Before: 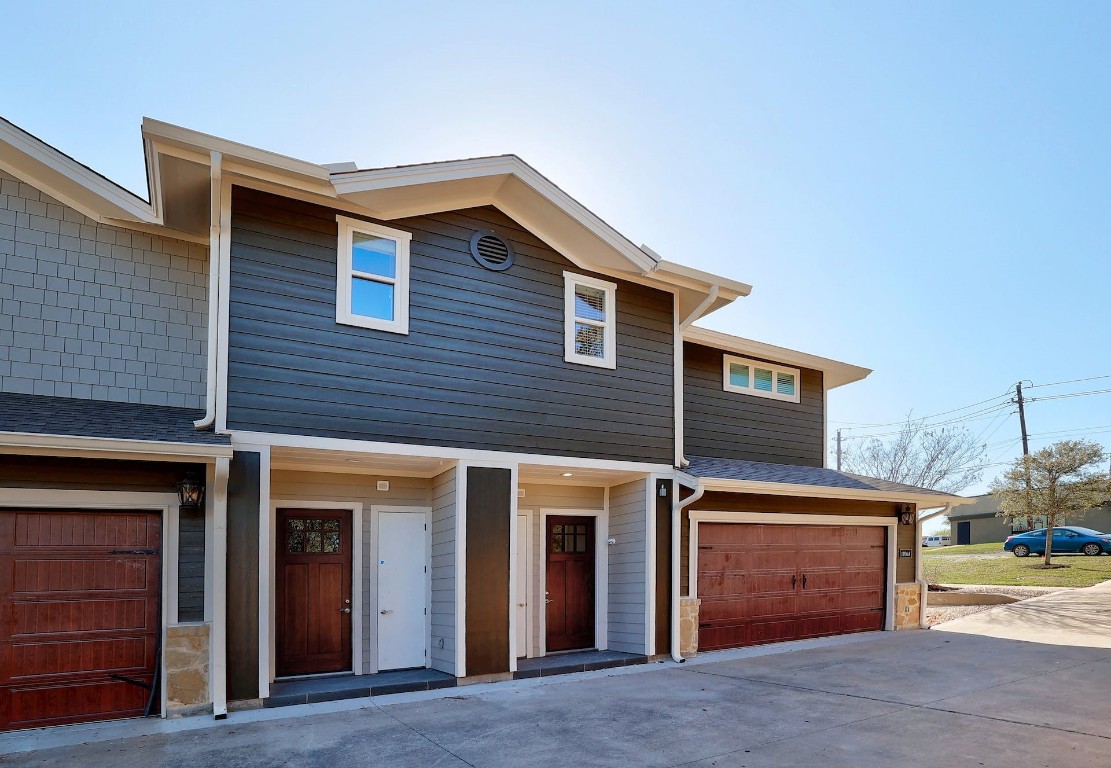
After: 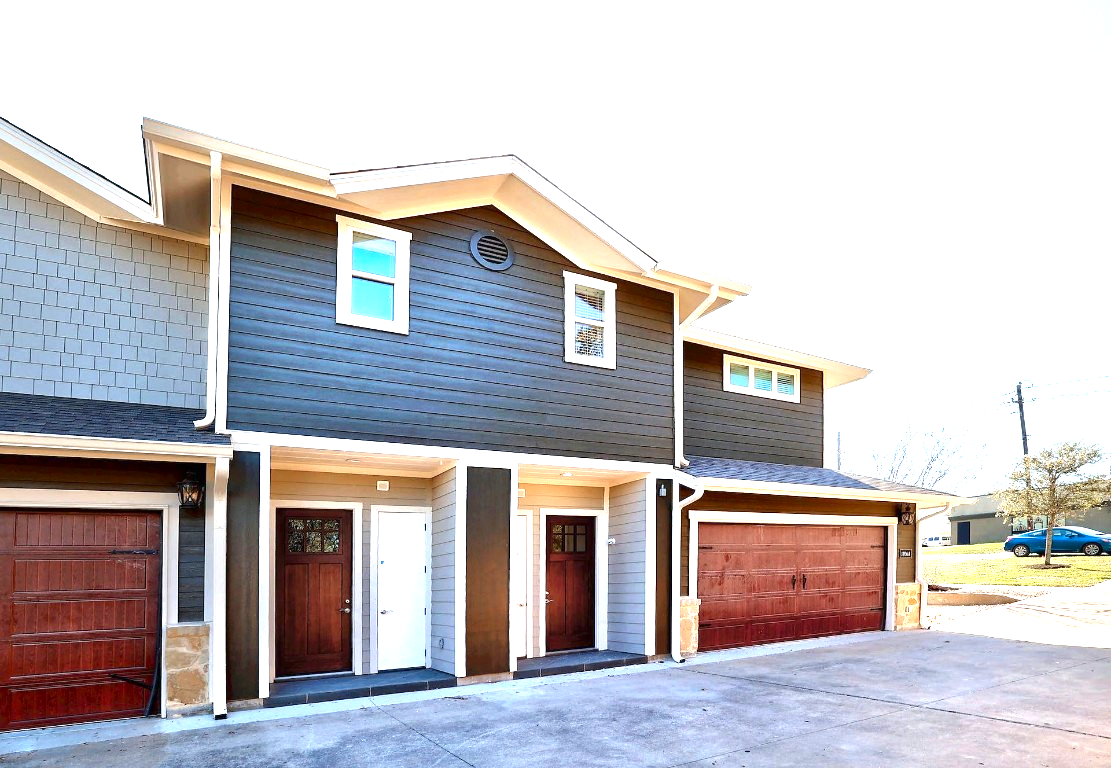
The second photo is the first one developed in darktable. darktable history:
contrast brightness saturation: brightness -0.099
exposure: black level correction 0, exposure 1.611 EV, compensate highlight preservation false
